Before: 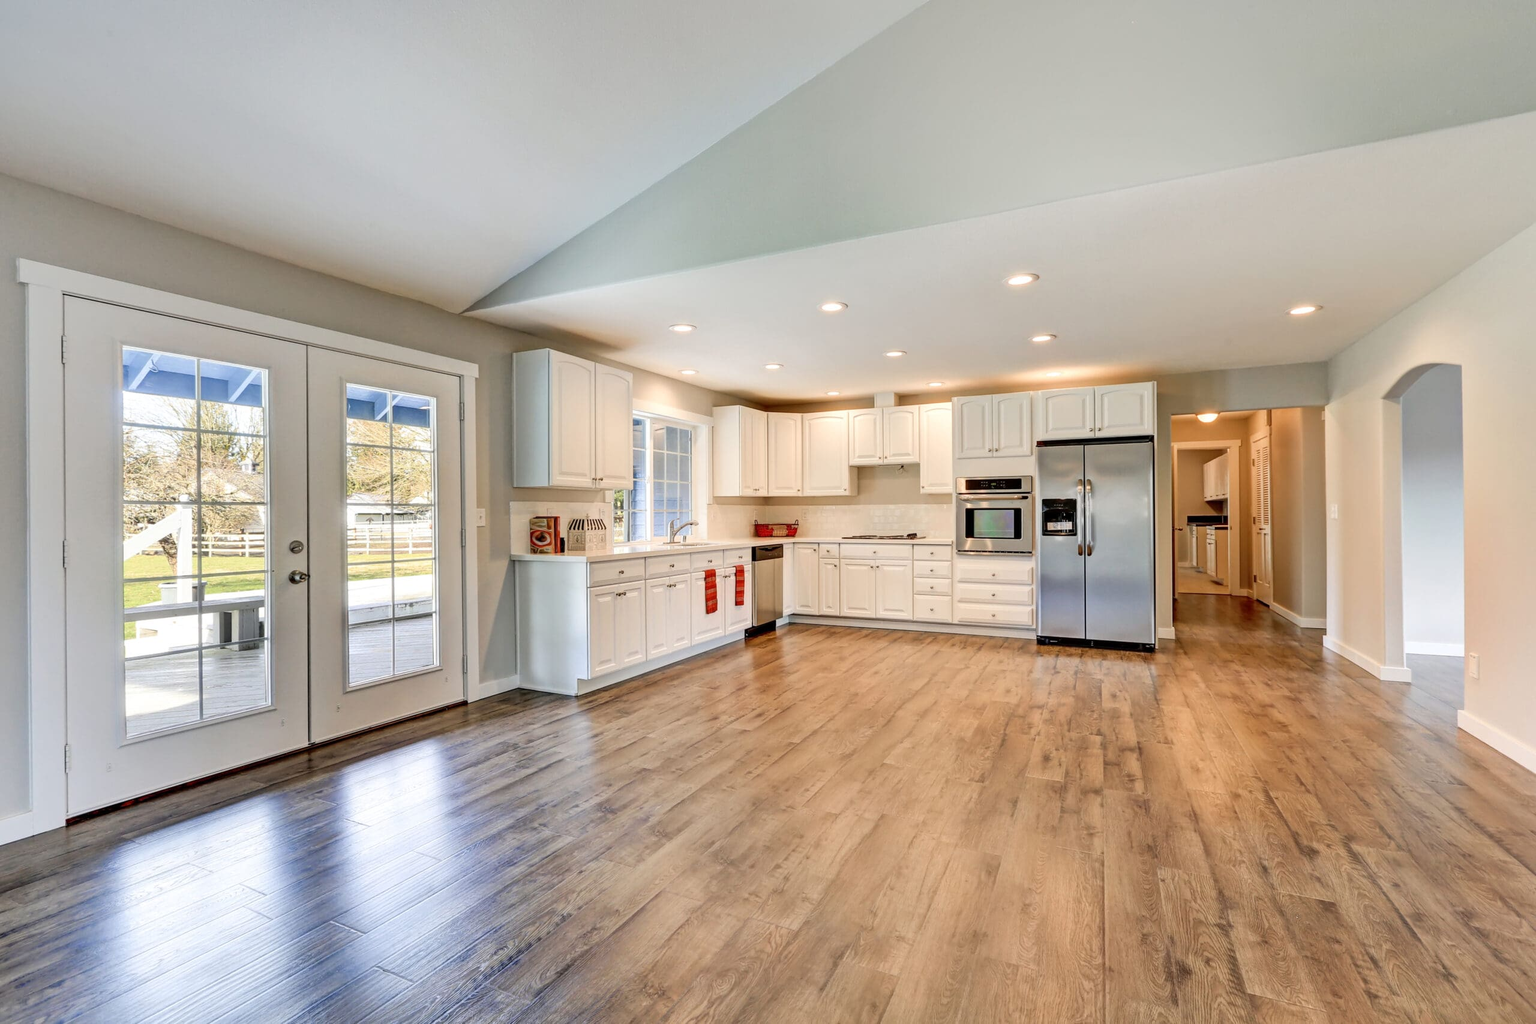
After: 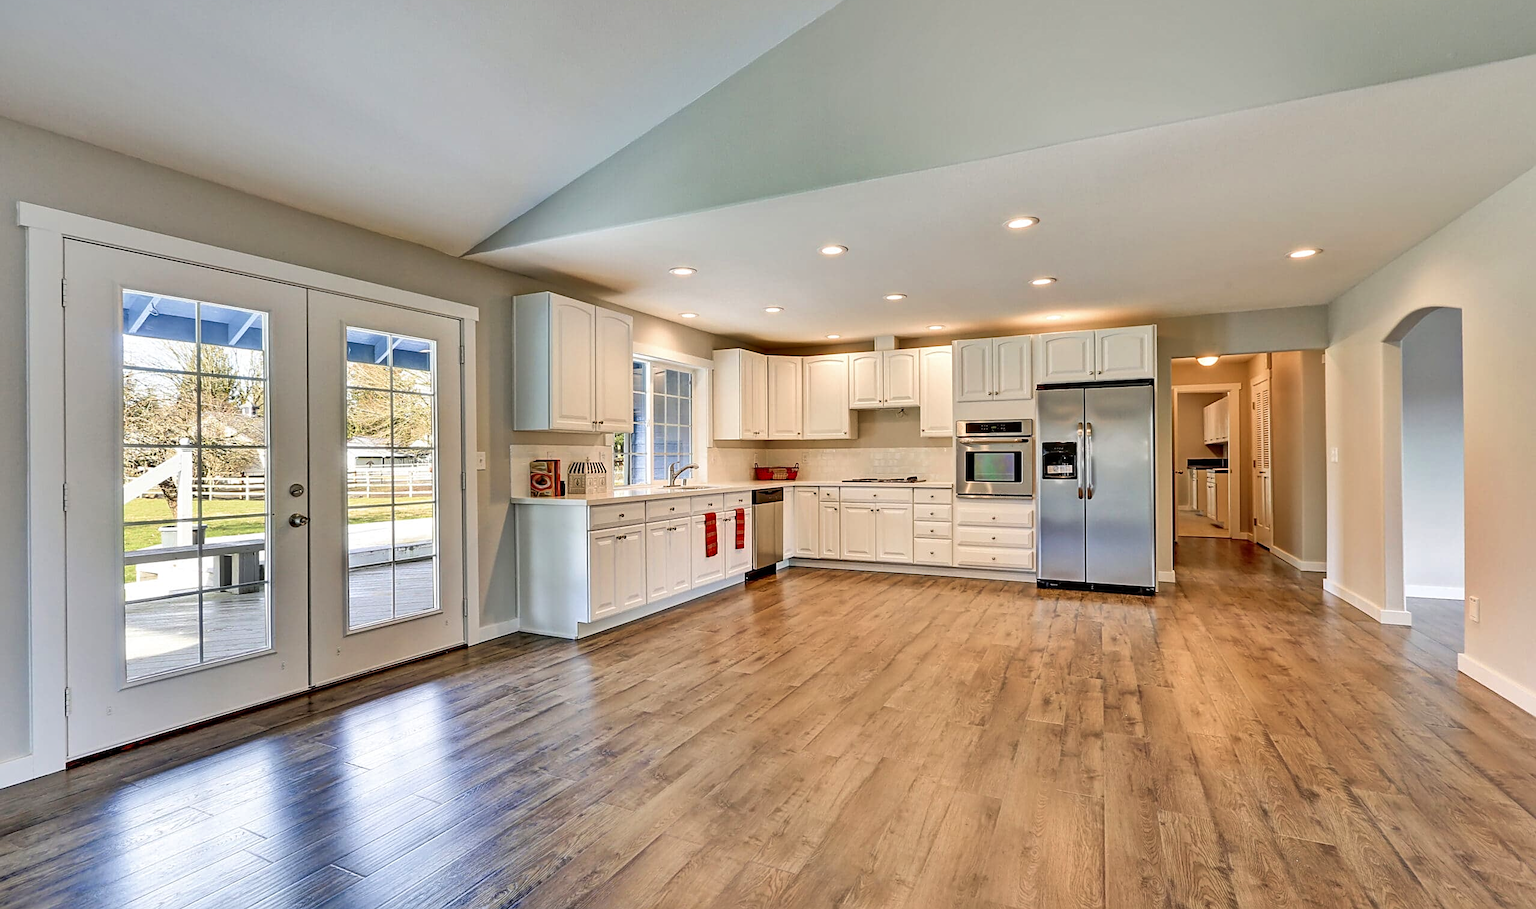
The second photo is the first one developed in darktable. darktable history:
sharpen: on, module defaults
velvia: strength 15%
crop and rotate: top 5.609%, bottom 5.609%
shadows and highlights: low approximation 0.01, soften with gaussian
